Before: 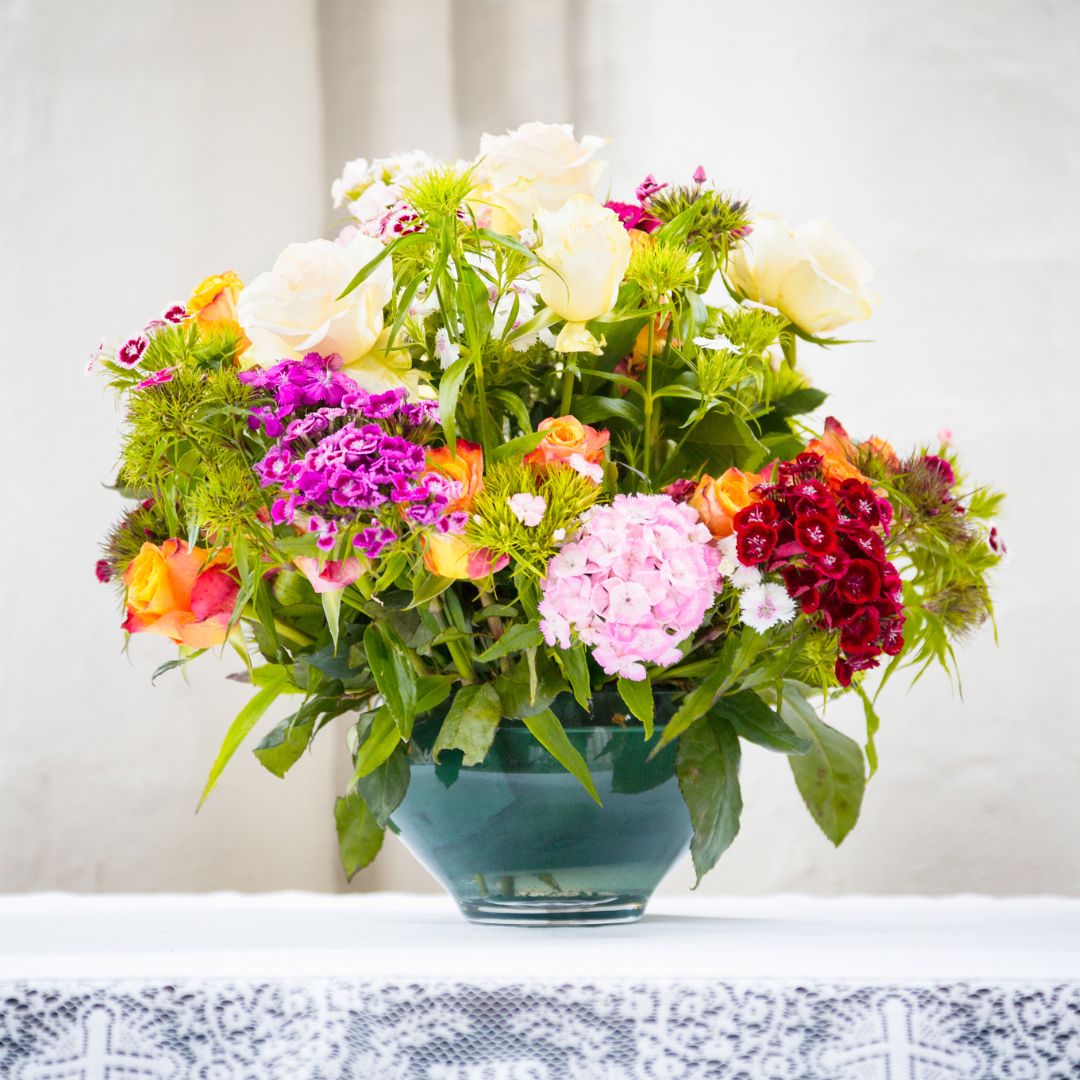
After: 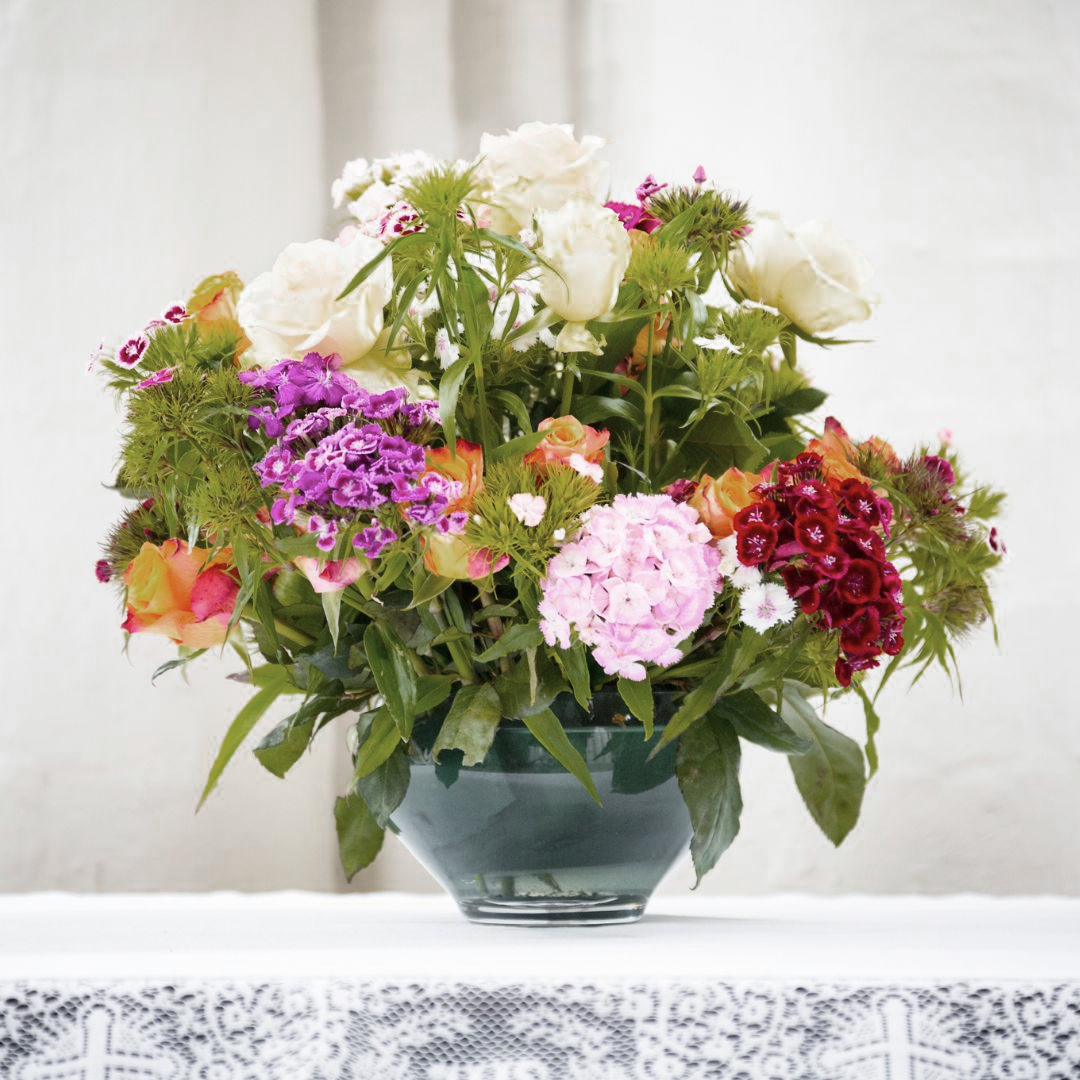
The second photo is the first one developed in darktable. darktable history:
color zones: curves: ch0 [(0, 0.48) (0.209, 0.398) (0.305, 0.332) (0.429, 0.493) (0.571, 0.5) (0.714, 0.5) (0.857, 0.5) (1, 0.48)]; ch1 [(0, 0.633) (0.143, 0.586) (0.286, 0.489) (0.429, 0.448) (0.571, 0.31) (0.714, 0.335) (0.857, 0.492) (1, 0.633)]; ch2 [(0, 0.448) (0.143, 0.498) (0.286, 0.5) (0.429, 0.5) (0.571, 0.5) (0.714, 0.5) (0.857, 0.5) (1, 0.448)]
contrast brightness saturation: contrast 0.1, saturation -0.351
